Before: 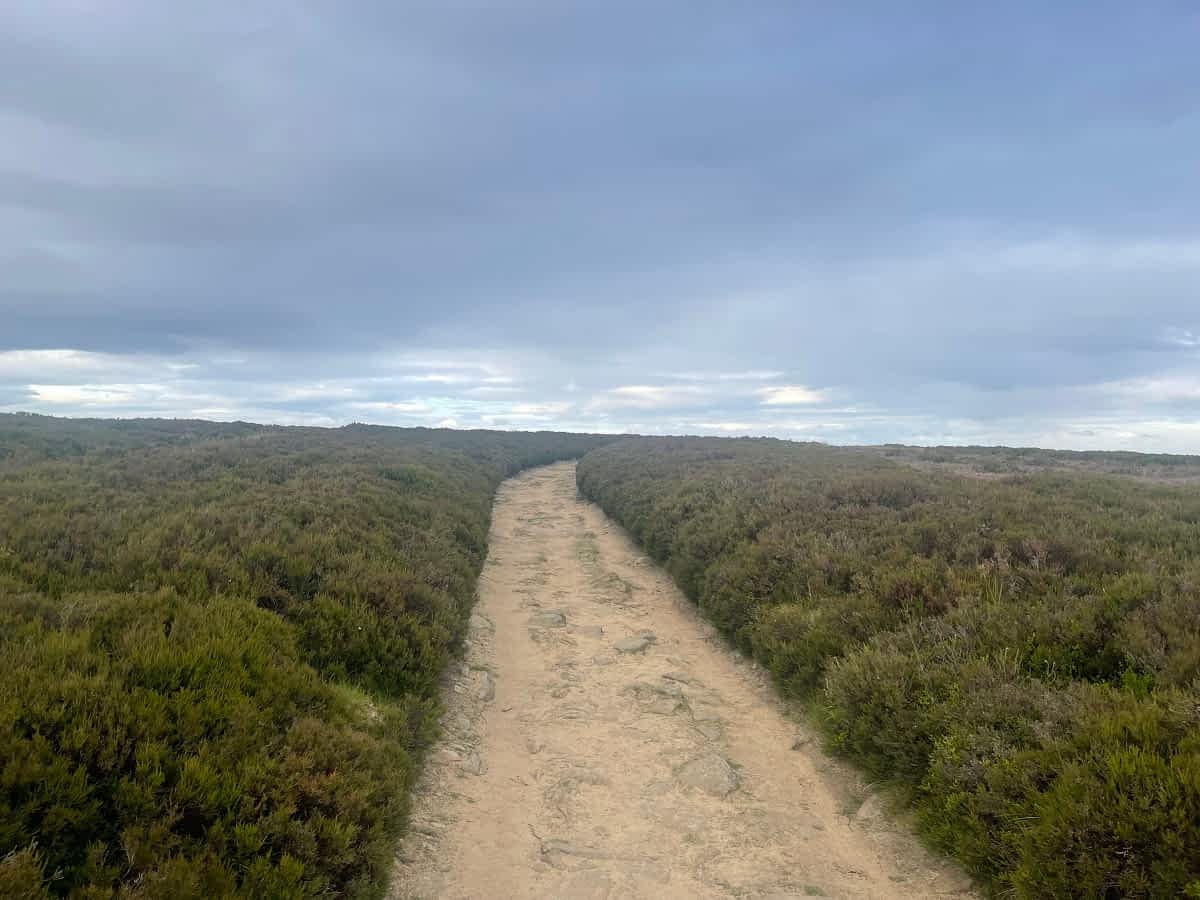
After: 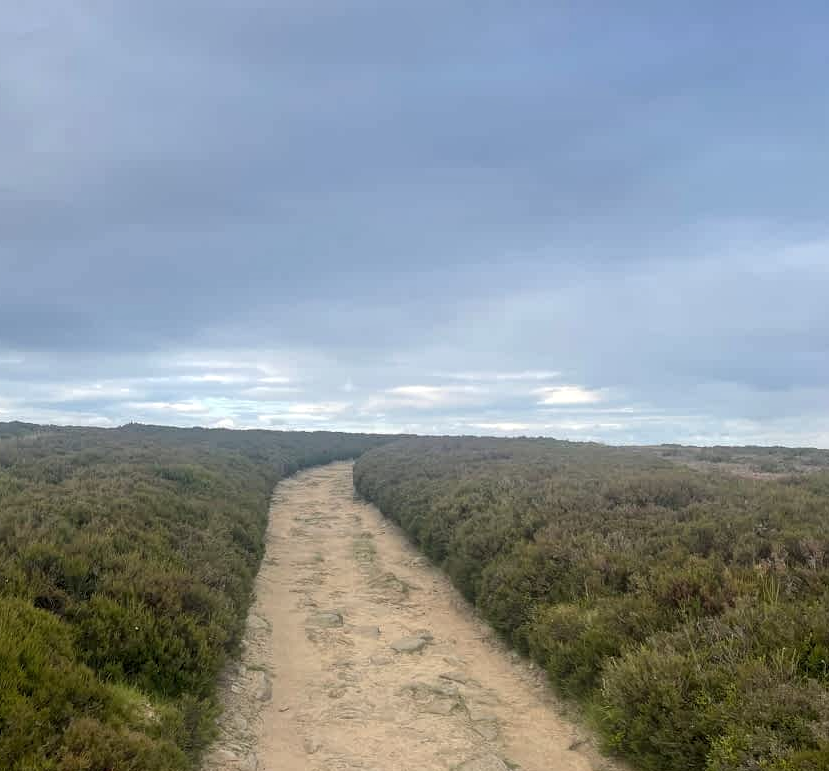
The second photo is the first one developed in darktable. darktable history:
crop: left 18.589%, right 12.266%, bottom 14.281%
local contrast: highlights 100%, shadows 102%, detail 120%, midtone range 0.2
